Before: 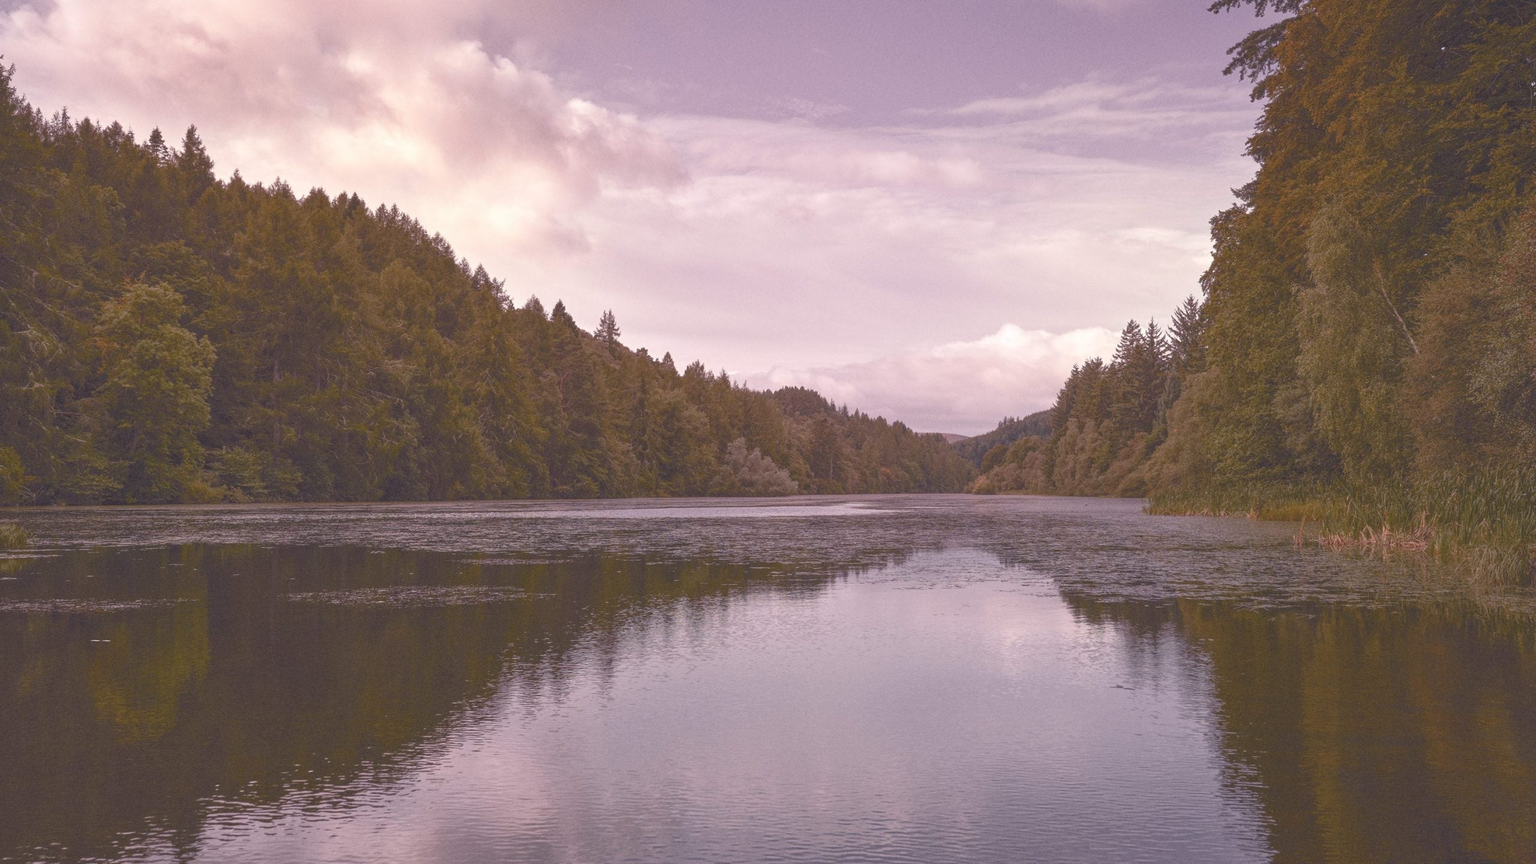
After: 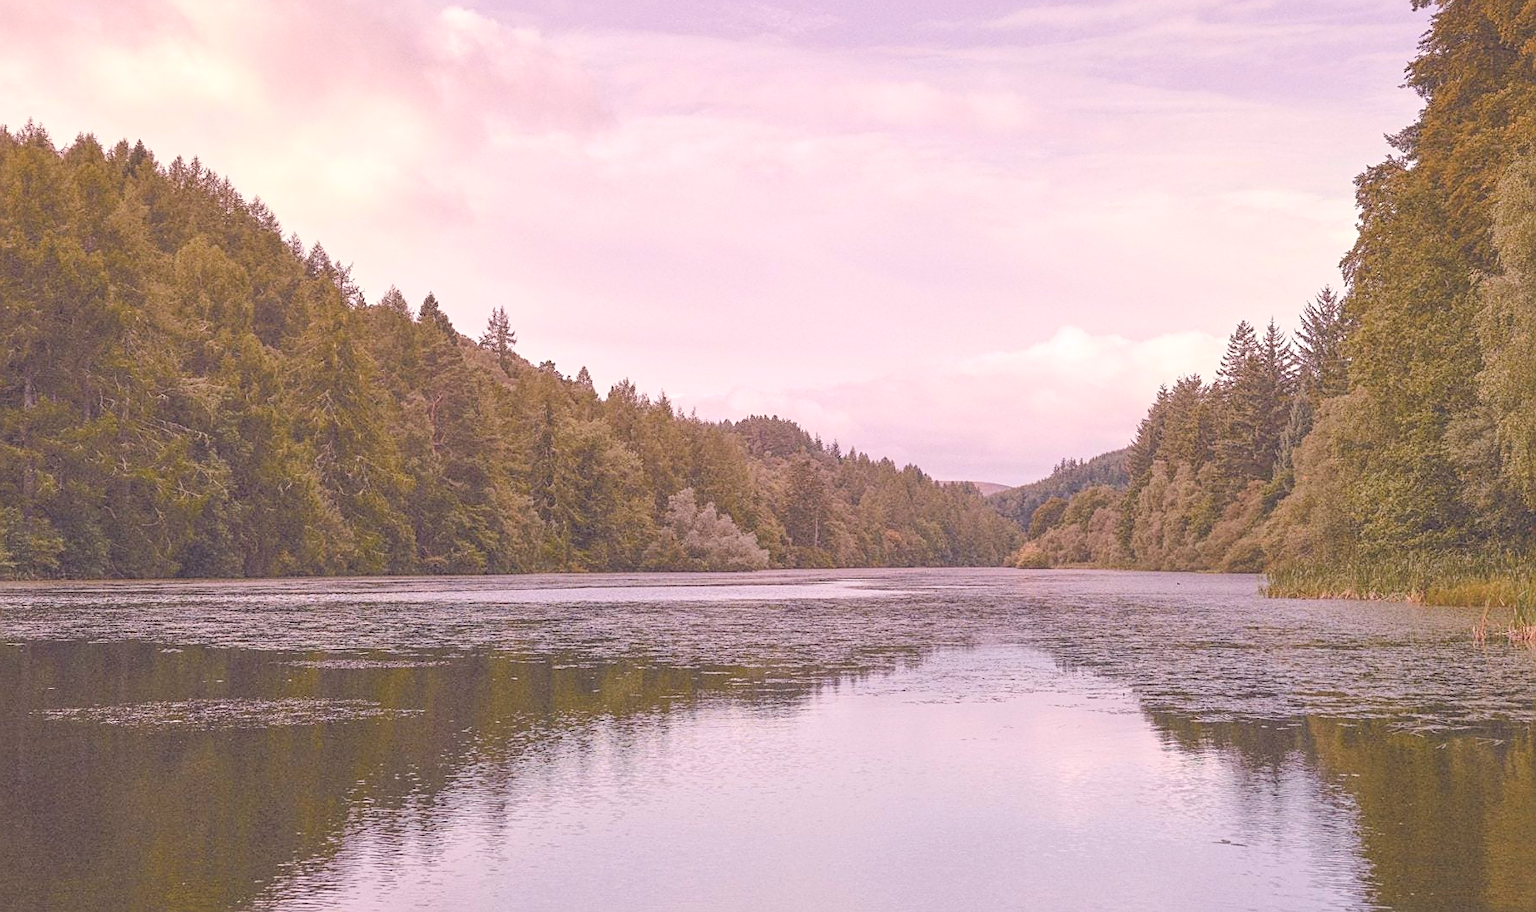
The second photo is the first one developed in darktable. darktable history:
contrast brightness saturation: contrast 0.197, brightness 0.15, saturation 0.138
crop and rotate: left 16.73%, top 10.909%, right 12.866%, bottom 14.732%
sharpen: on, module defaults
tone curve: curves: ch0 [(0, 0) (0.003, 0.015) (0.011, 0.021) (0.025, 0.032) (0.044, 0.046) (0.069, 0.062) (0.1, 0.08) (0.136, 0.117) (0.177, 0.165) (0.224, 0.221) (0.277, 0.298) (0.335, 0.385) (0.399, 0.469) (0.468, 0.558) (0.543, 0.637) (0.623, 0.708) (0.709, 0.771) (0.801, 0.84) (0.898, 0.907) (1, 1)], color space Lab, linked channels, preserve colors none
